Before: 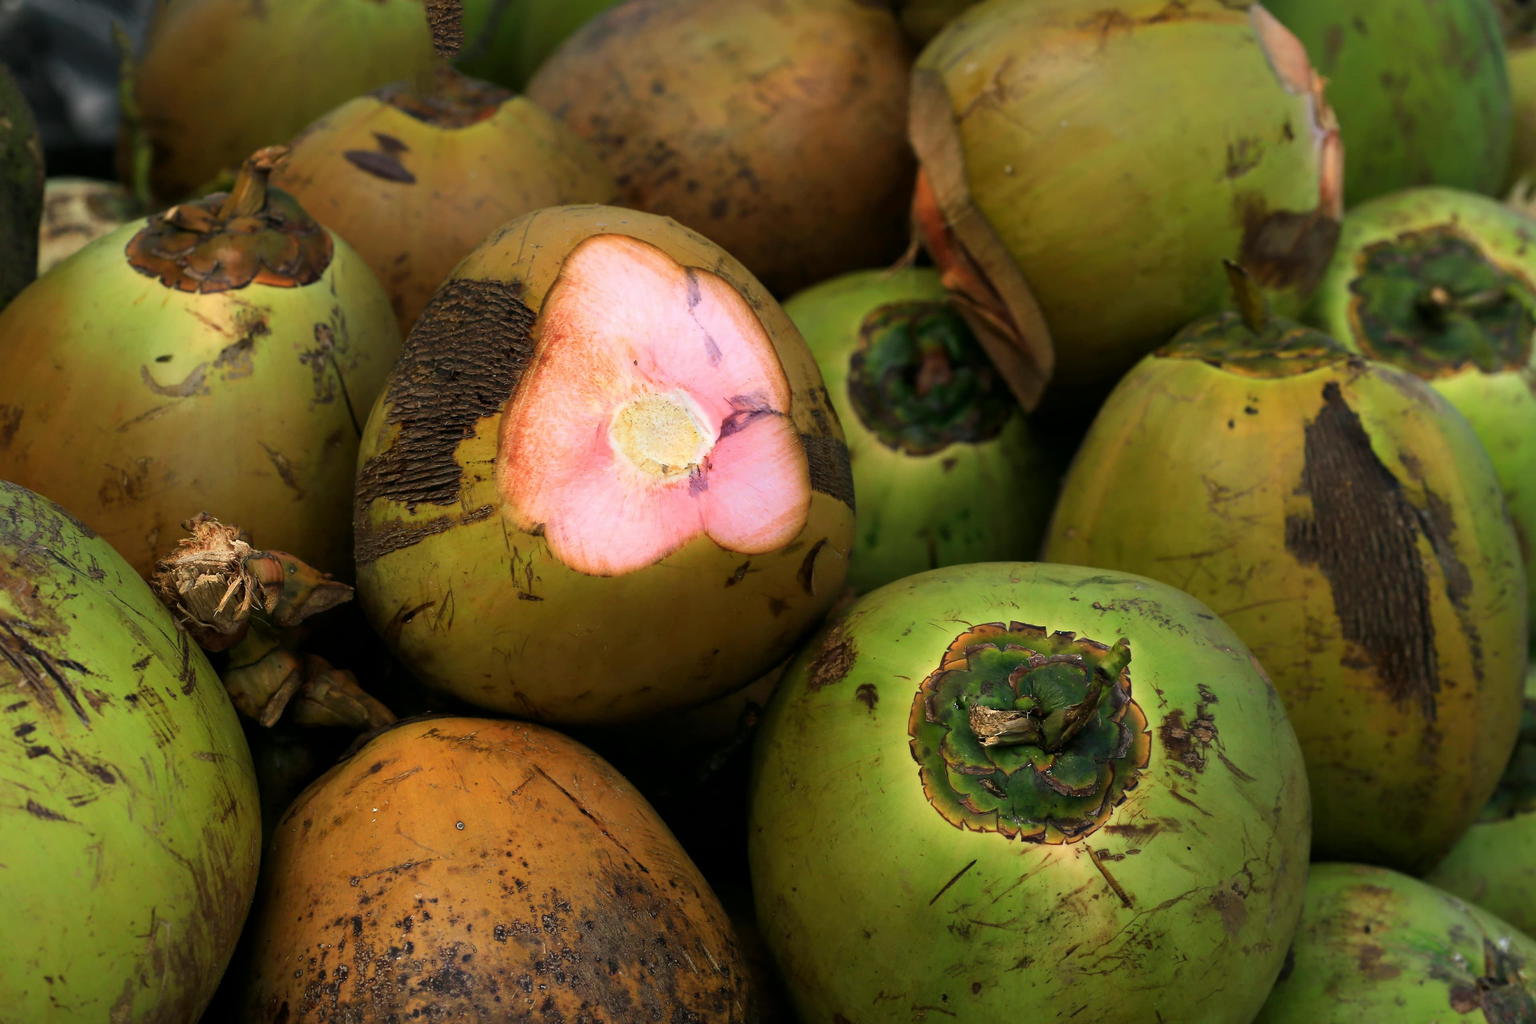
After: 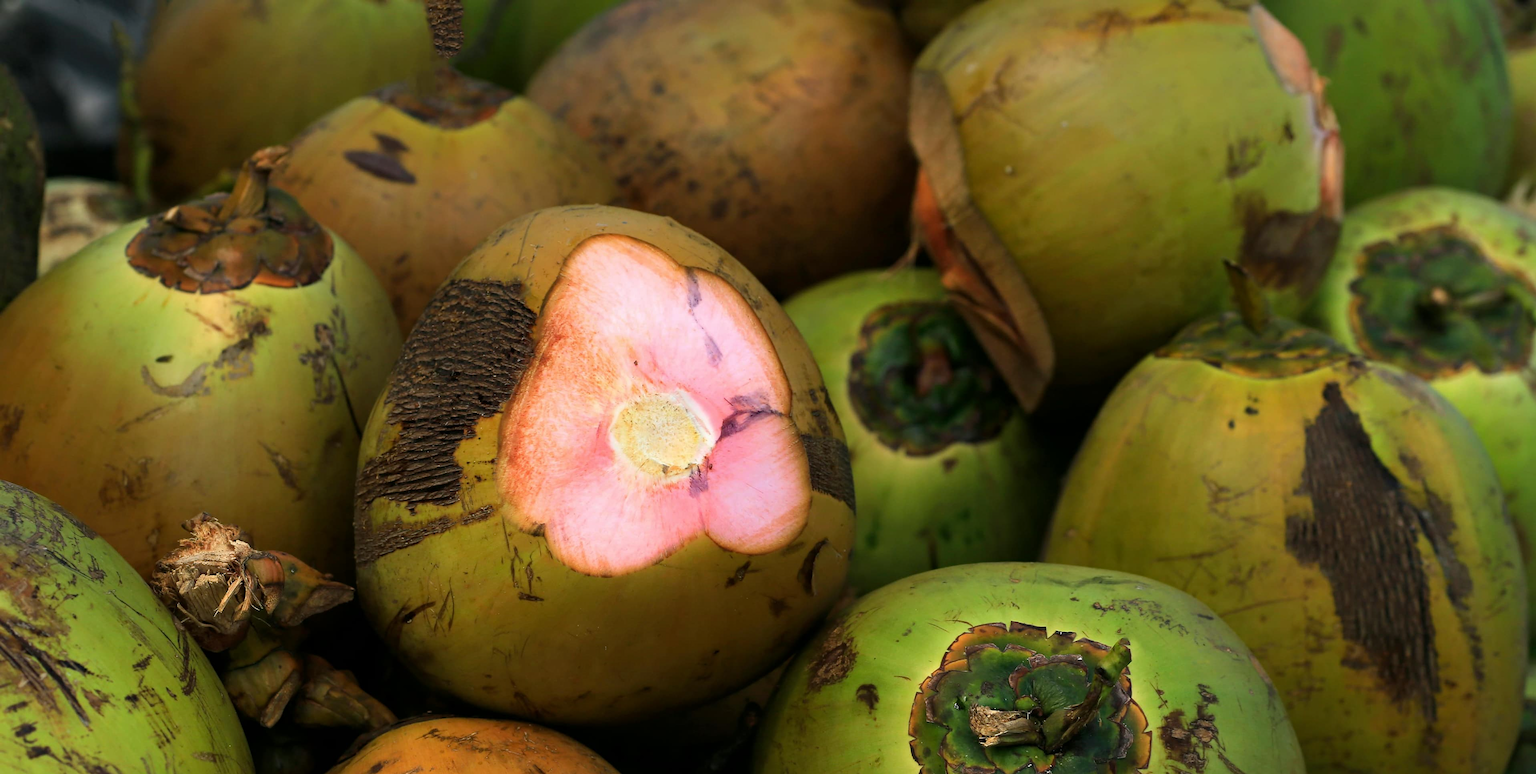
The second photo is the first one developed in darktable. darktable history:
haze removal: strength 0.122, distance 0.247, compatibility mode true, adaptive false
crop: bottom 24.401%
